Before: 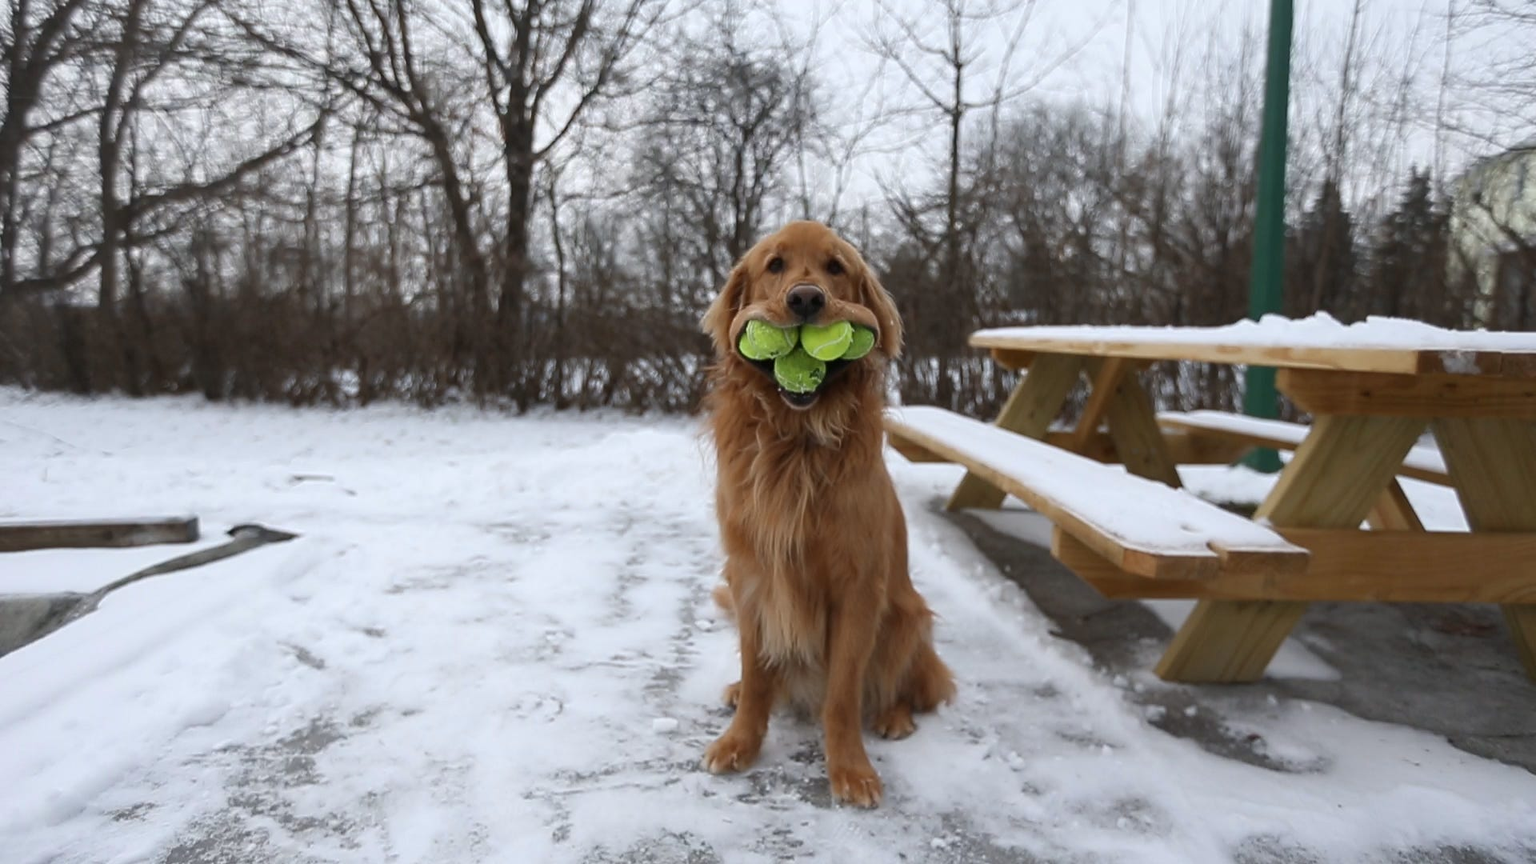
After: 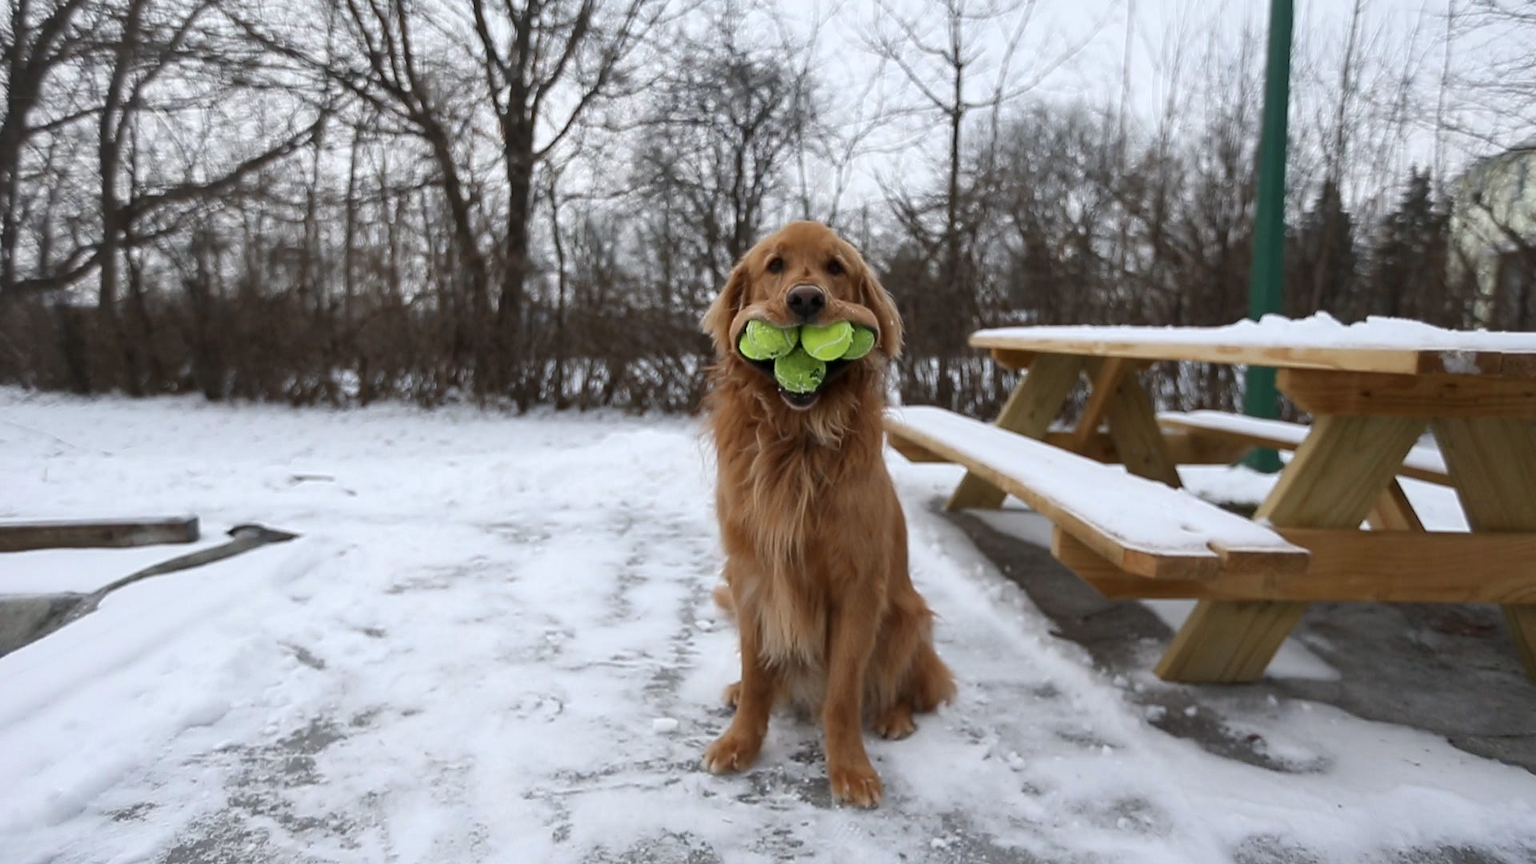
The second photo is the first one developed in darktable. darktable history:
local contrast: mode bilateral grid, contrast 19, coarseness 51, detail 119%, midtone range 0.2
